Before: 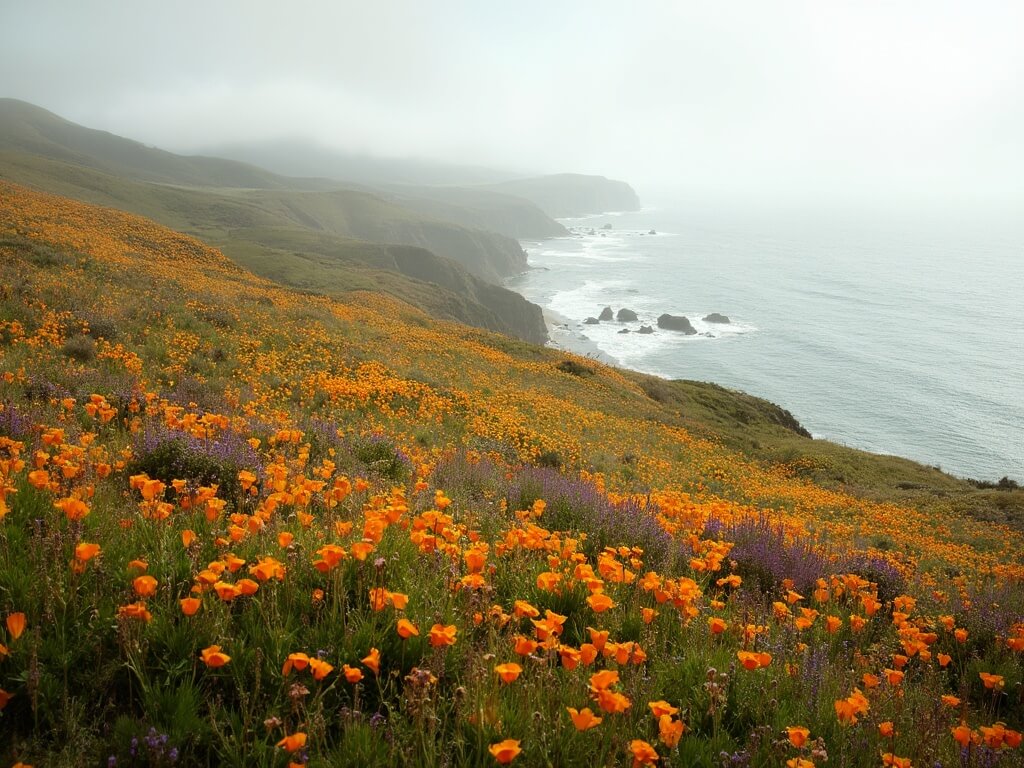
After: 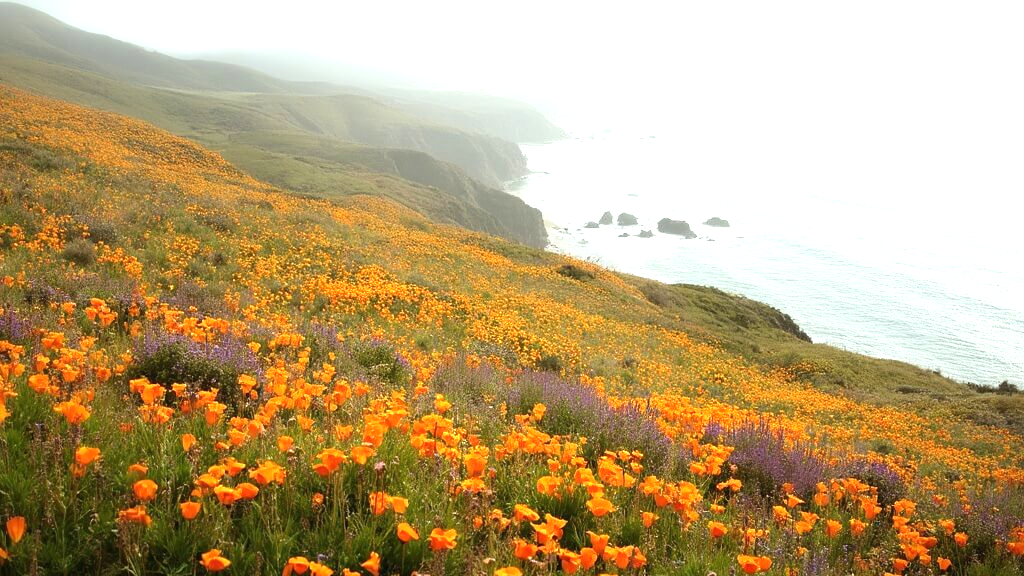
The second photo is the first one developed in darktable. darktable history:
crop and rotate: top 12.542%, bottom 12.421%
exposure: black level correction 0, exposure 0.889 EV, compensate exposure bias true, compensate highlight preservation false
